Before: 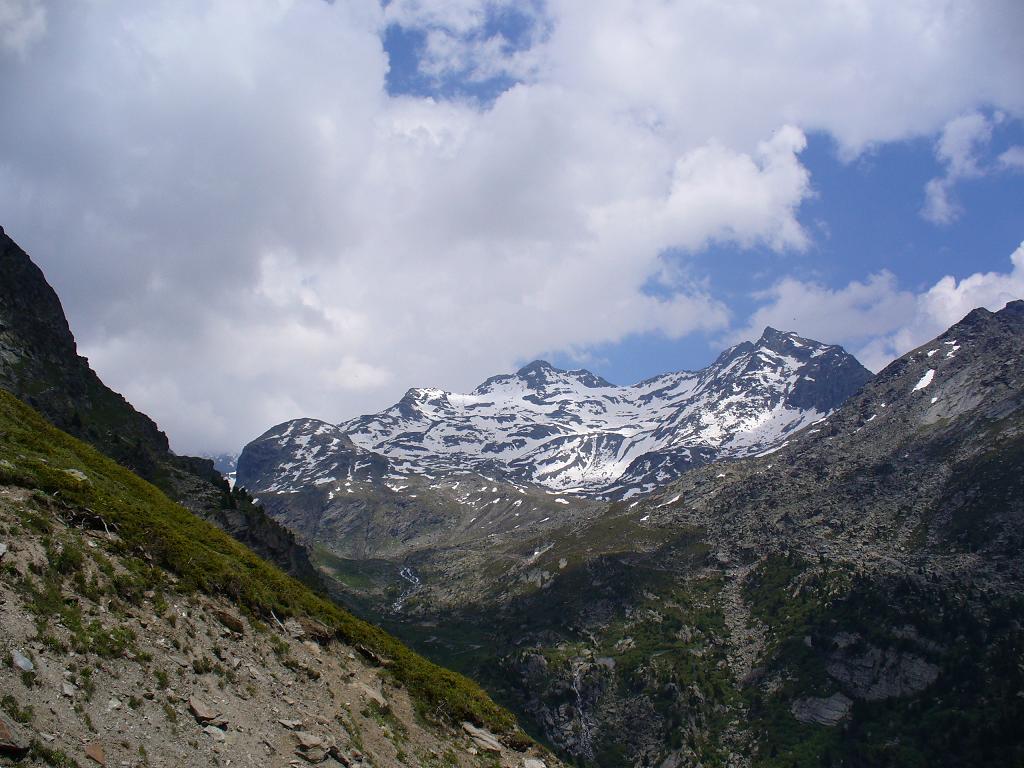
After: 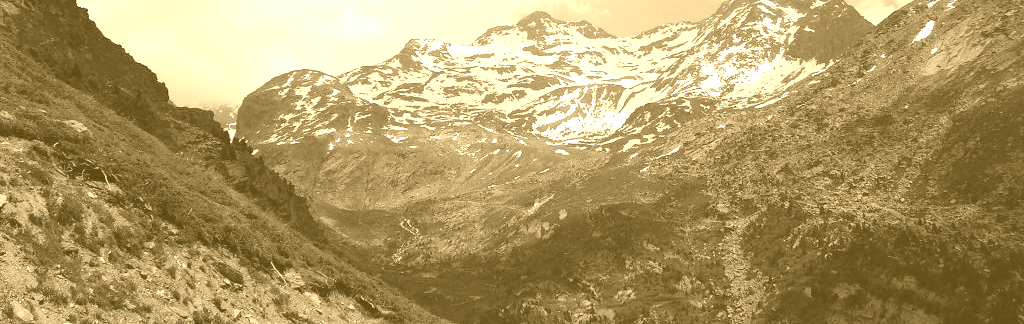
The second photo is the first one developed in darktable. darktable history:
crop: top 45.551%, bottom 12.262%
colorize: hue 36°, source mix 100%
white balance: red 1.05, blue 1.072
exposure: compensate highlight preservation false
